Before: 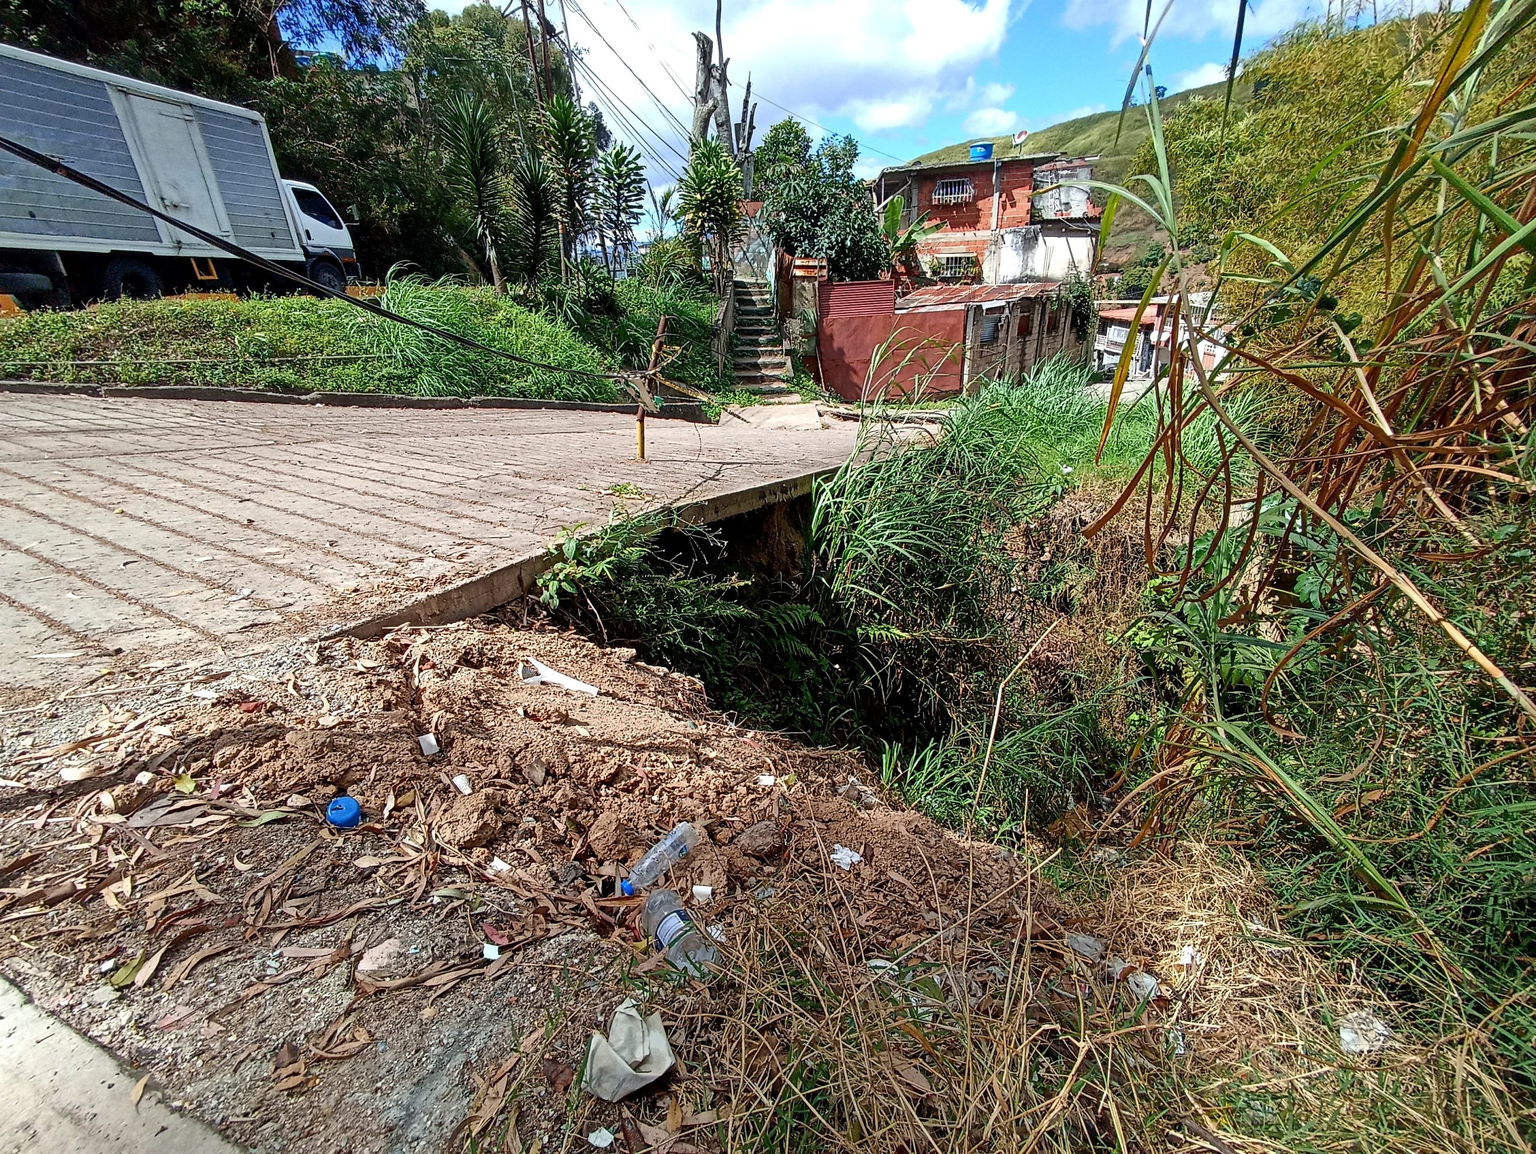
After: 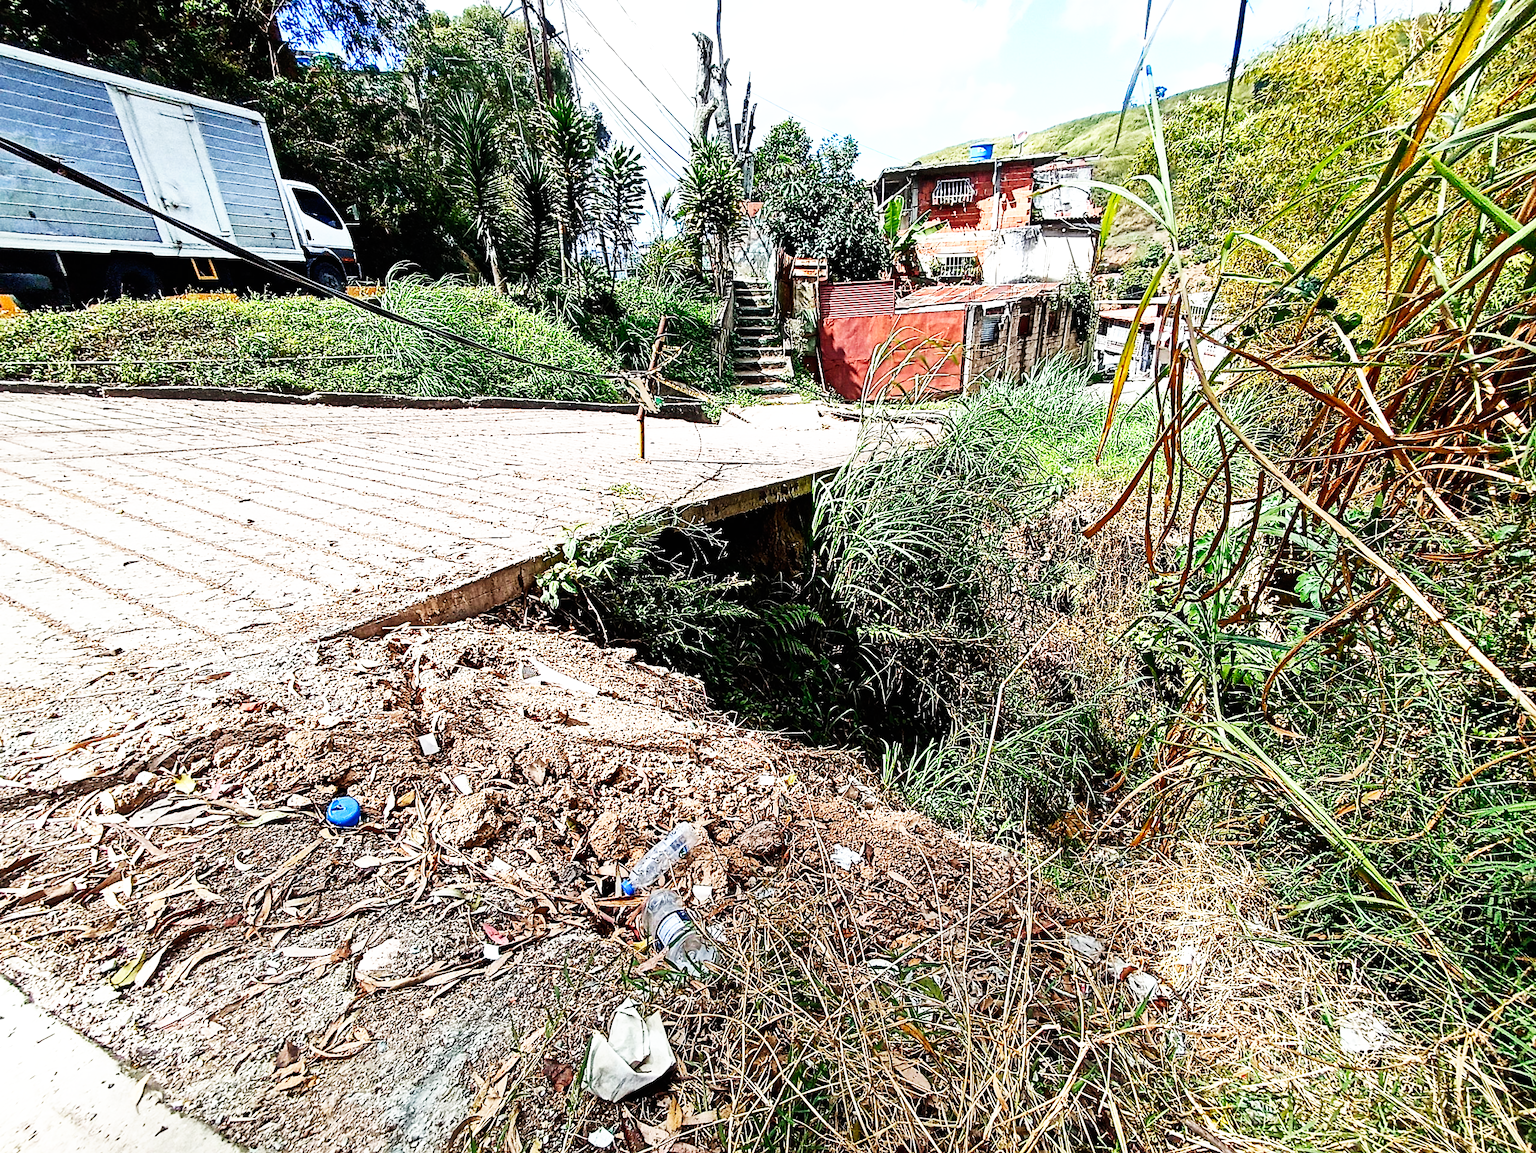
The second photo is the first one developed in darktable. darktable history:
base curve: curves: ch0 [(0, 0) (0.007, 0.004) (0.027, 0.03) (0.046, 0.07) (0.207, 0.54) (0.442, 0.872) (0.673, 0.972) (1, 1)], preserve colors none
sharpen: amount 0.2
tone equalizer: -8 EV -0.417 EV, -7 EV -0.389 EV, -6 EV -0.333 EV, -5 EV -0.222 EV, -3 EV 0.222 EV, -2 EV 0.333 EV, -1 EV 0.389 EV, +0 EV 0.417 EV, edges refinement/feathering 500, mask exposure compensation -1.57 EV, preserve details no
